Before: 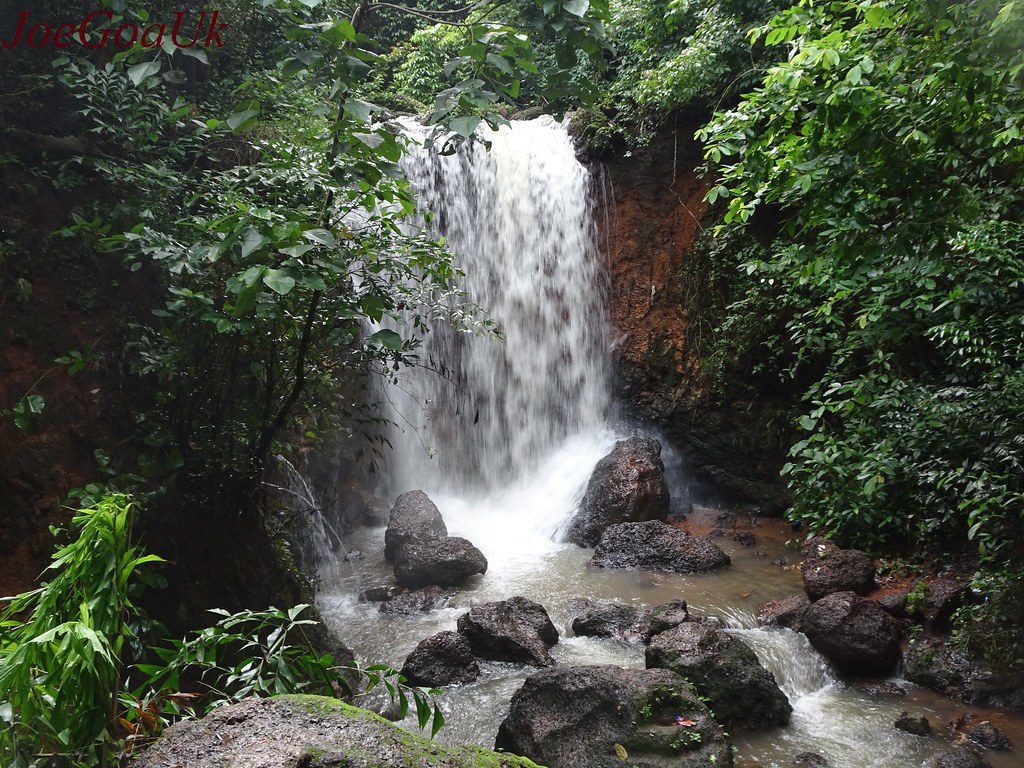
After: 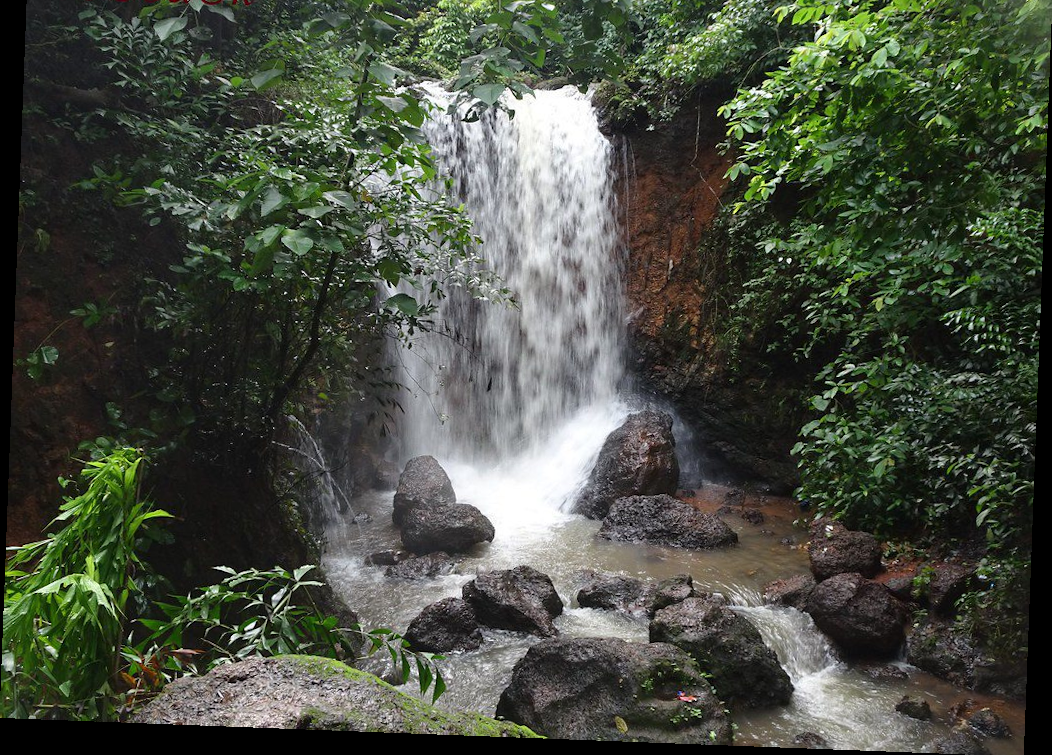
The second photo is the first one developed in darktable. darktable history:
crop and rotate: top 6.25%
rotate and perspective: rotation 2.17°, automatic cropping off
